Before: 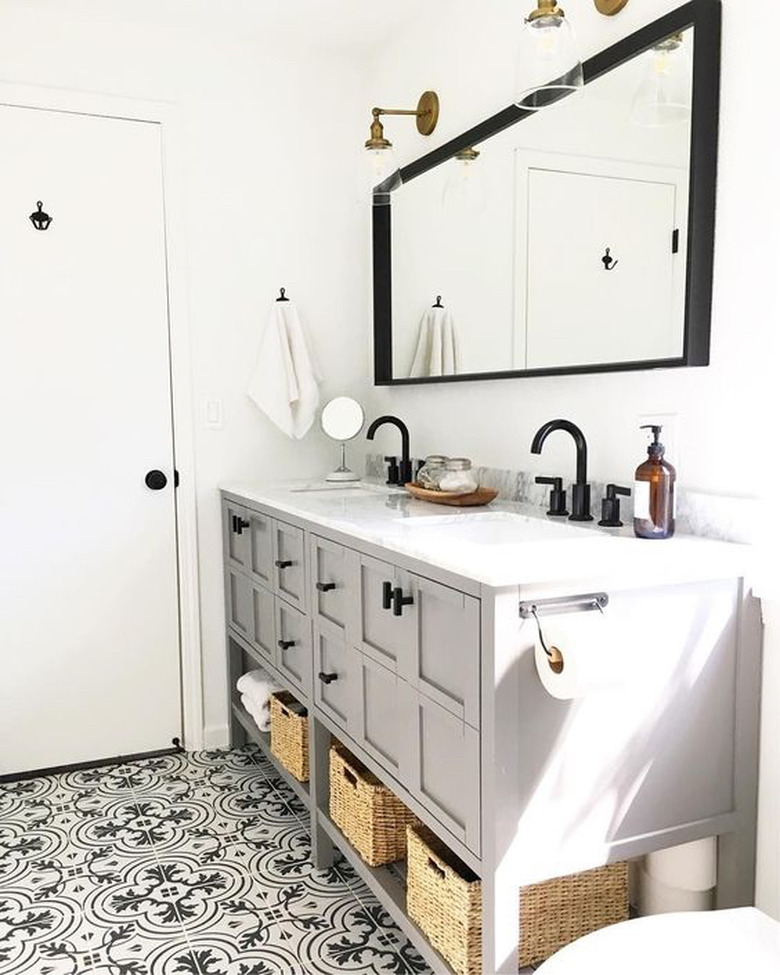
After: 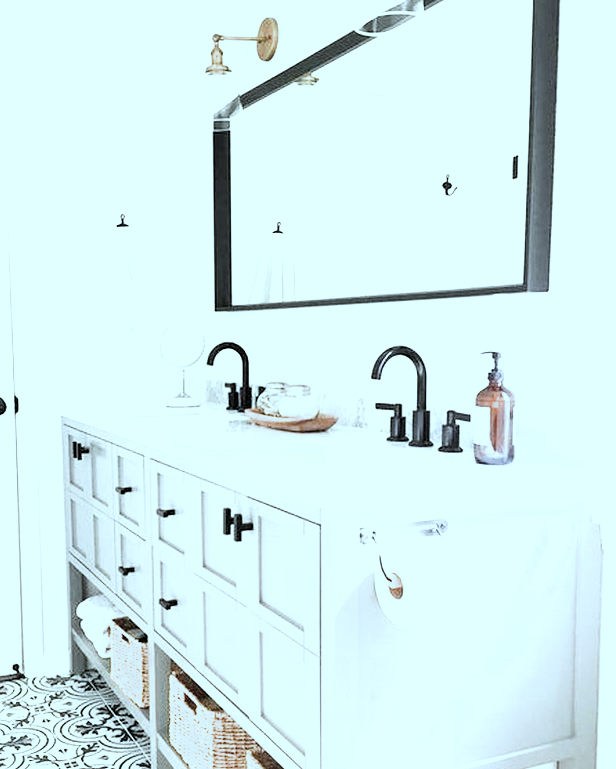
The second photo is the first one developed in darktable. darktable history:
exposure: black level correction 0, exposure 1.1 EV, compensate highlight preservation false
crop and rotate: left 20.523%, top 7.761%, right 0.393%, bottom 13.322%
color correction: highlights a* -12.36, highlights b* -17.6, saturation 0.713
filmic rgb: middle gray luminance 12.5%, black relative exposure -10.13 EV, white relative exposure 3.47 EV, target black luminance 0%, hardness 5.67, latitude 44.9%, contrast 1.227, highlights saturation mix 4.63%, shadows ↔ highlights balance 26.41%, add noise in highlights 0.001, preserve chrominance max RGB, color science v3 (2019), use custom middle-gray values true, contrast in highlights soft
